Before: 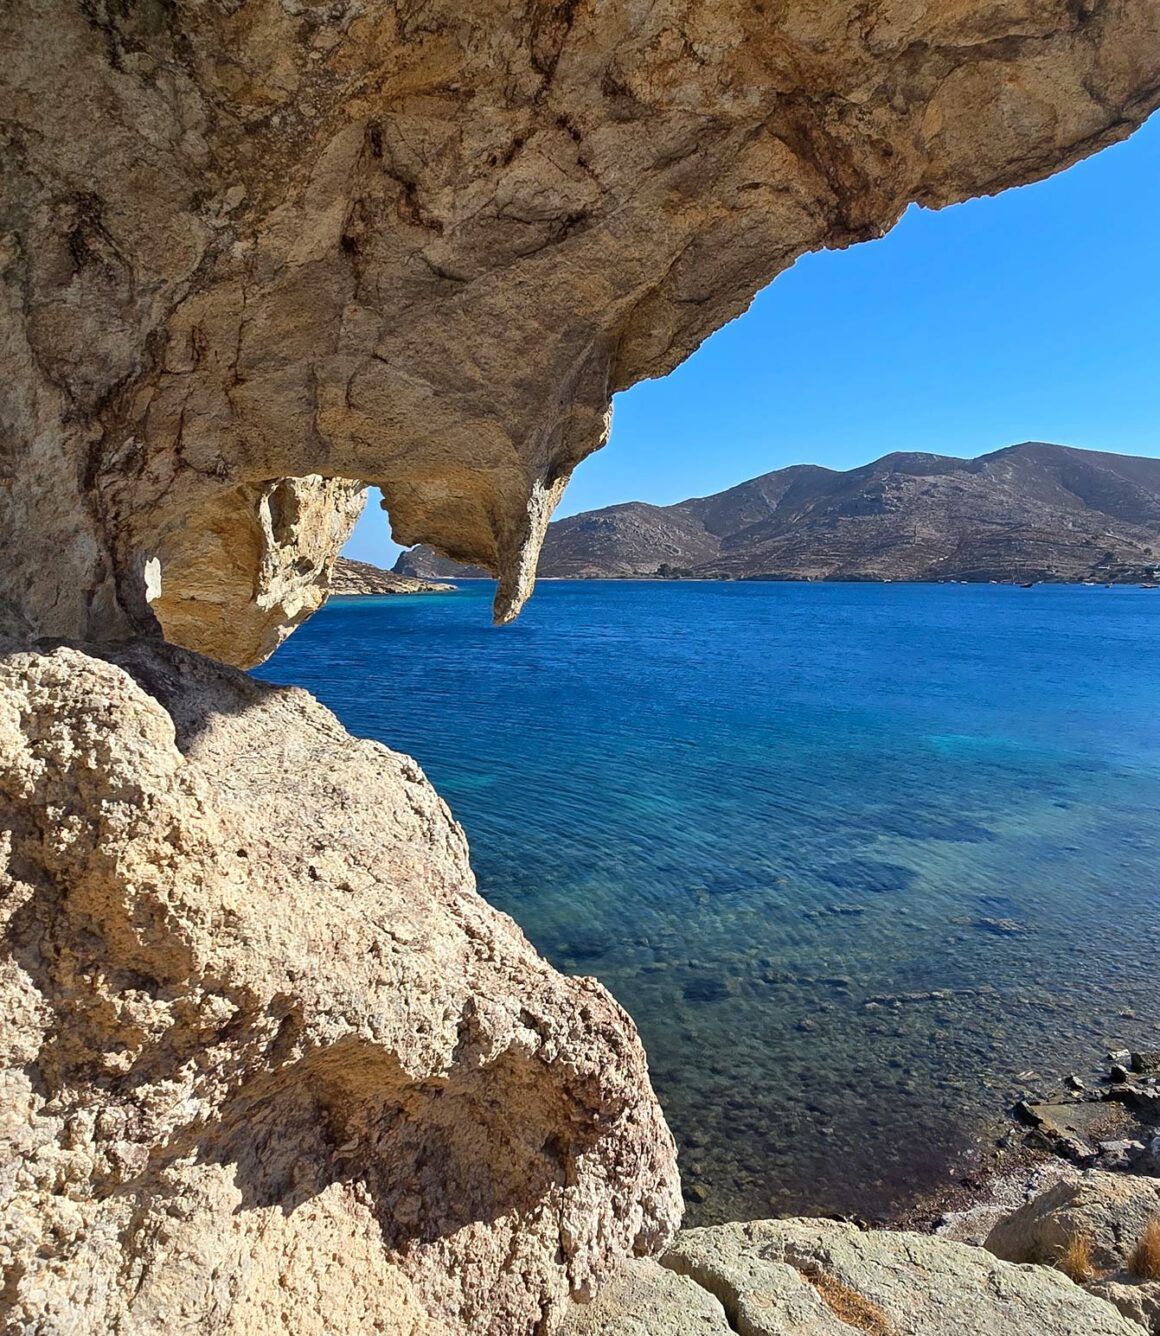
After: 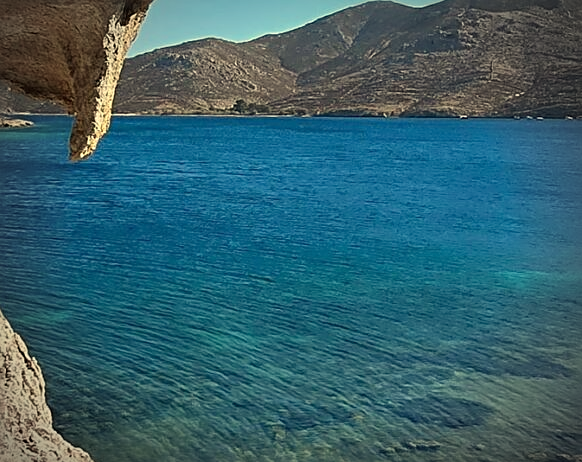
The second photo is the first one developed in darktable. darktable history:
vignetting: fall-off start 75%, brightness -0.692, width/height ratio 1.084
crop: left 36.607%, top 34.735%, right 13.146%, bottom 30.611%
sharpen: on, module defaults
exposure: compensate highlight preservation false
white balance: red 1.08, blue 0.791
